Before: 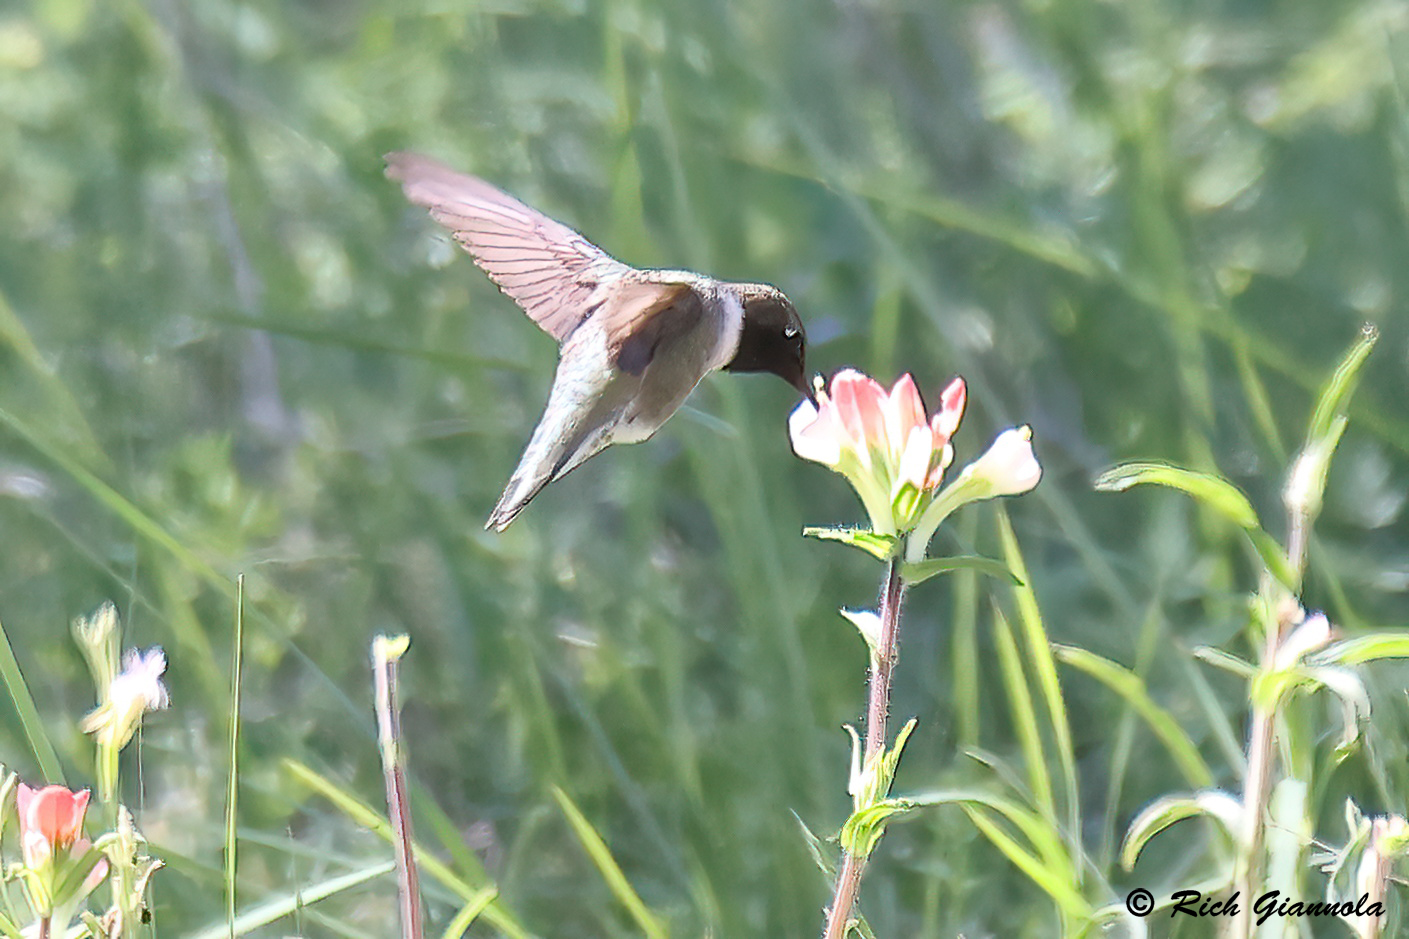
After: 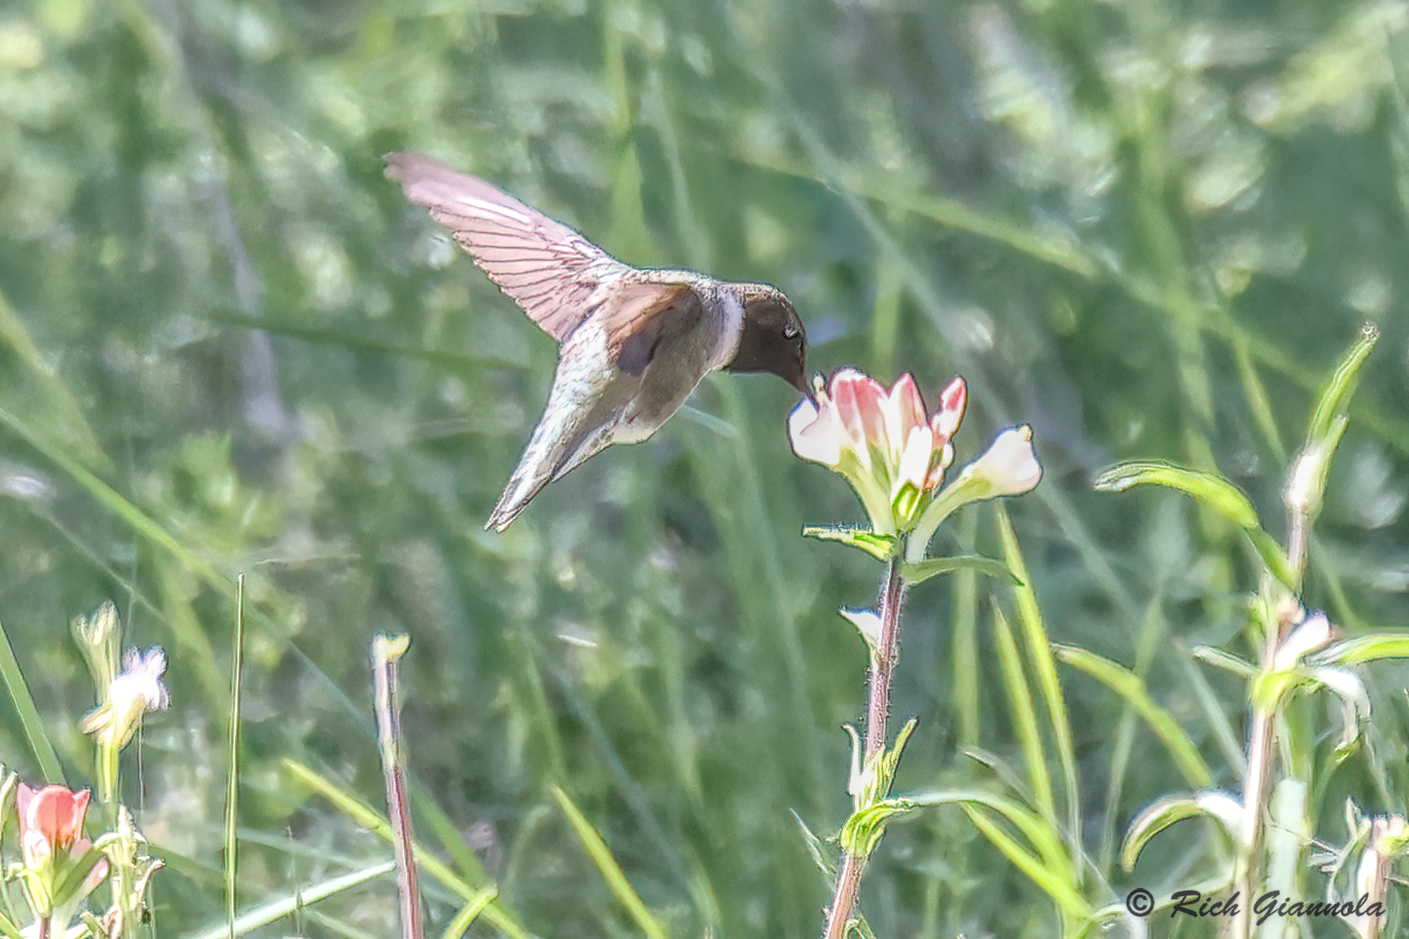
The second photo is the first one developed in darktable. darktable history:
local contrast: highlights 20%, shadows 24%, detail 200%, midtone range 0.2
